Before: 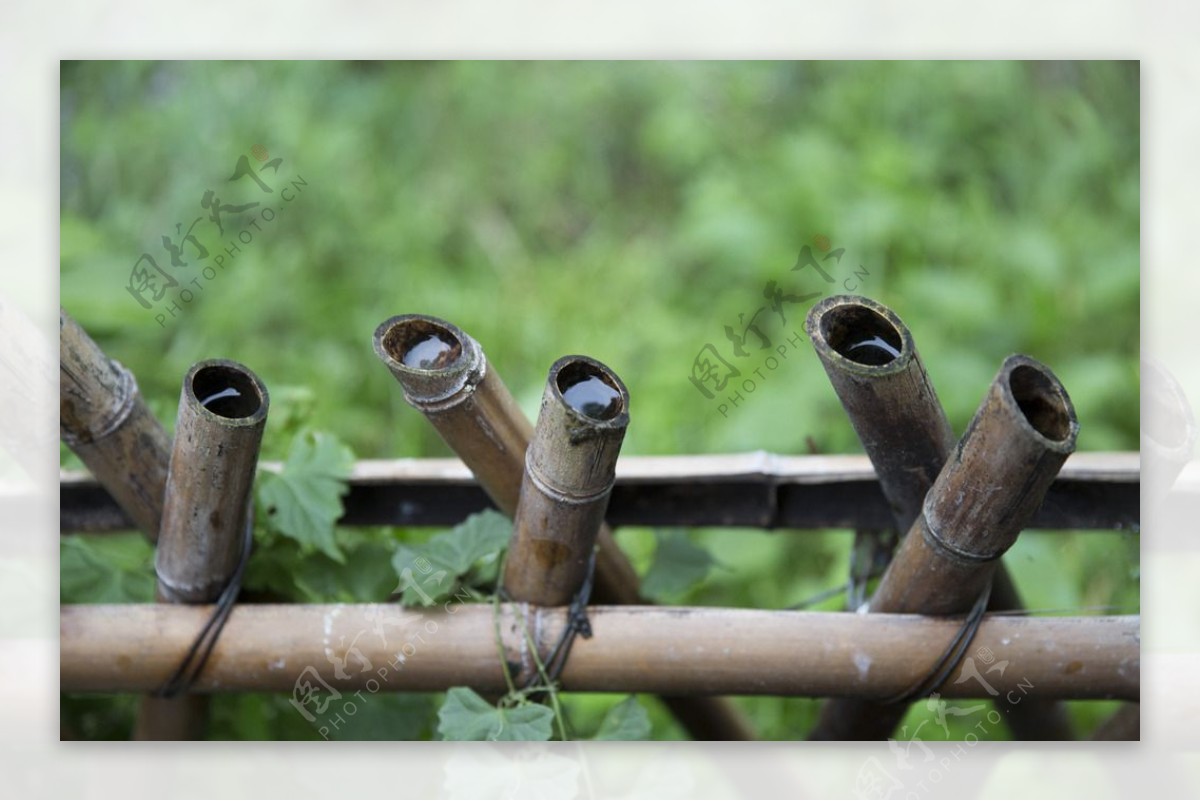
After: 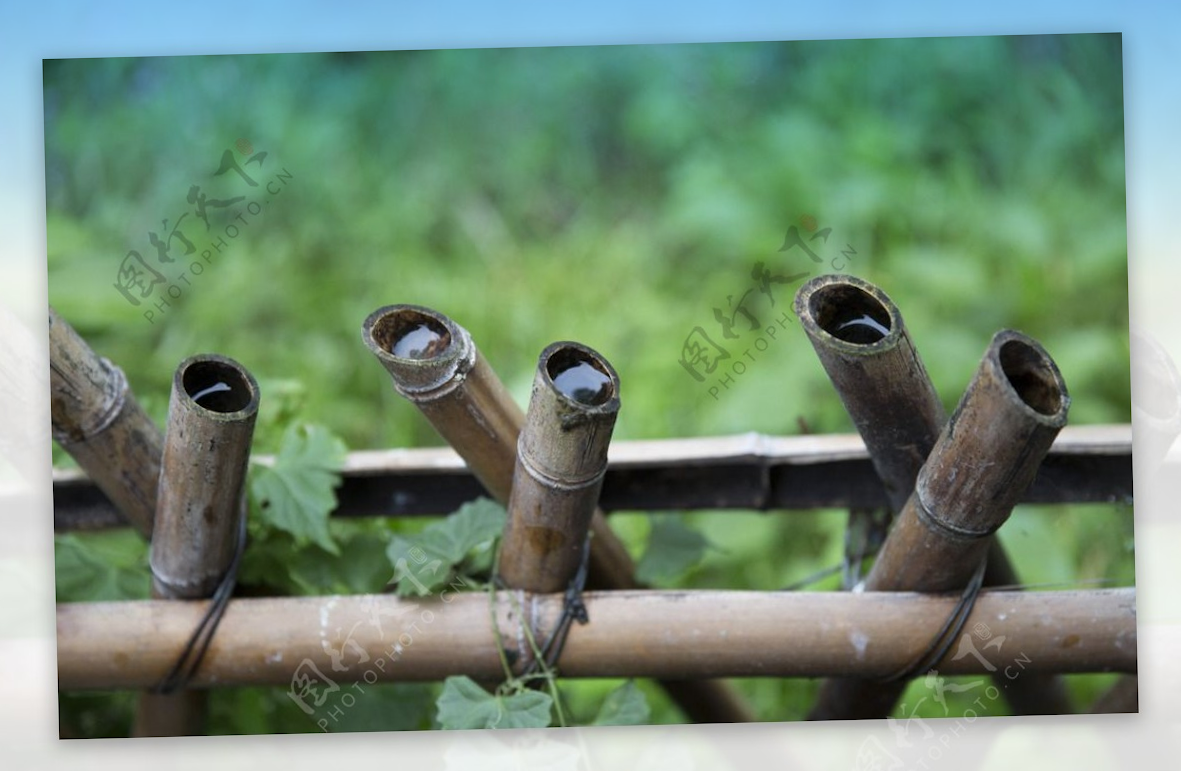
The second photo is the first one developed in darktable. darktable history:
rotate and perspective: rotation -1.42°, crop left 0.016, crop right 0.984, crop top 0.035, crop bottom 0.965
graduated density: density 2.02 EV, hardness 44%, rotation 0.374°, offset 8.21, hue 208.8°, saturation 97%
